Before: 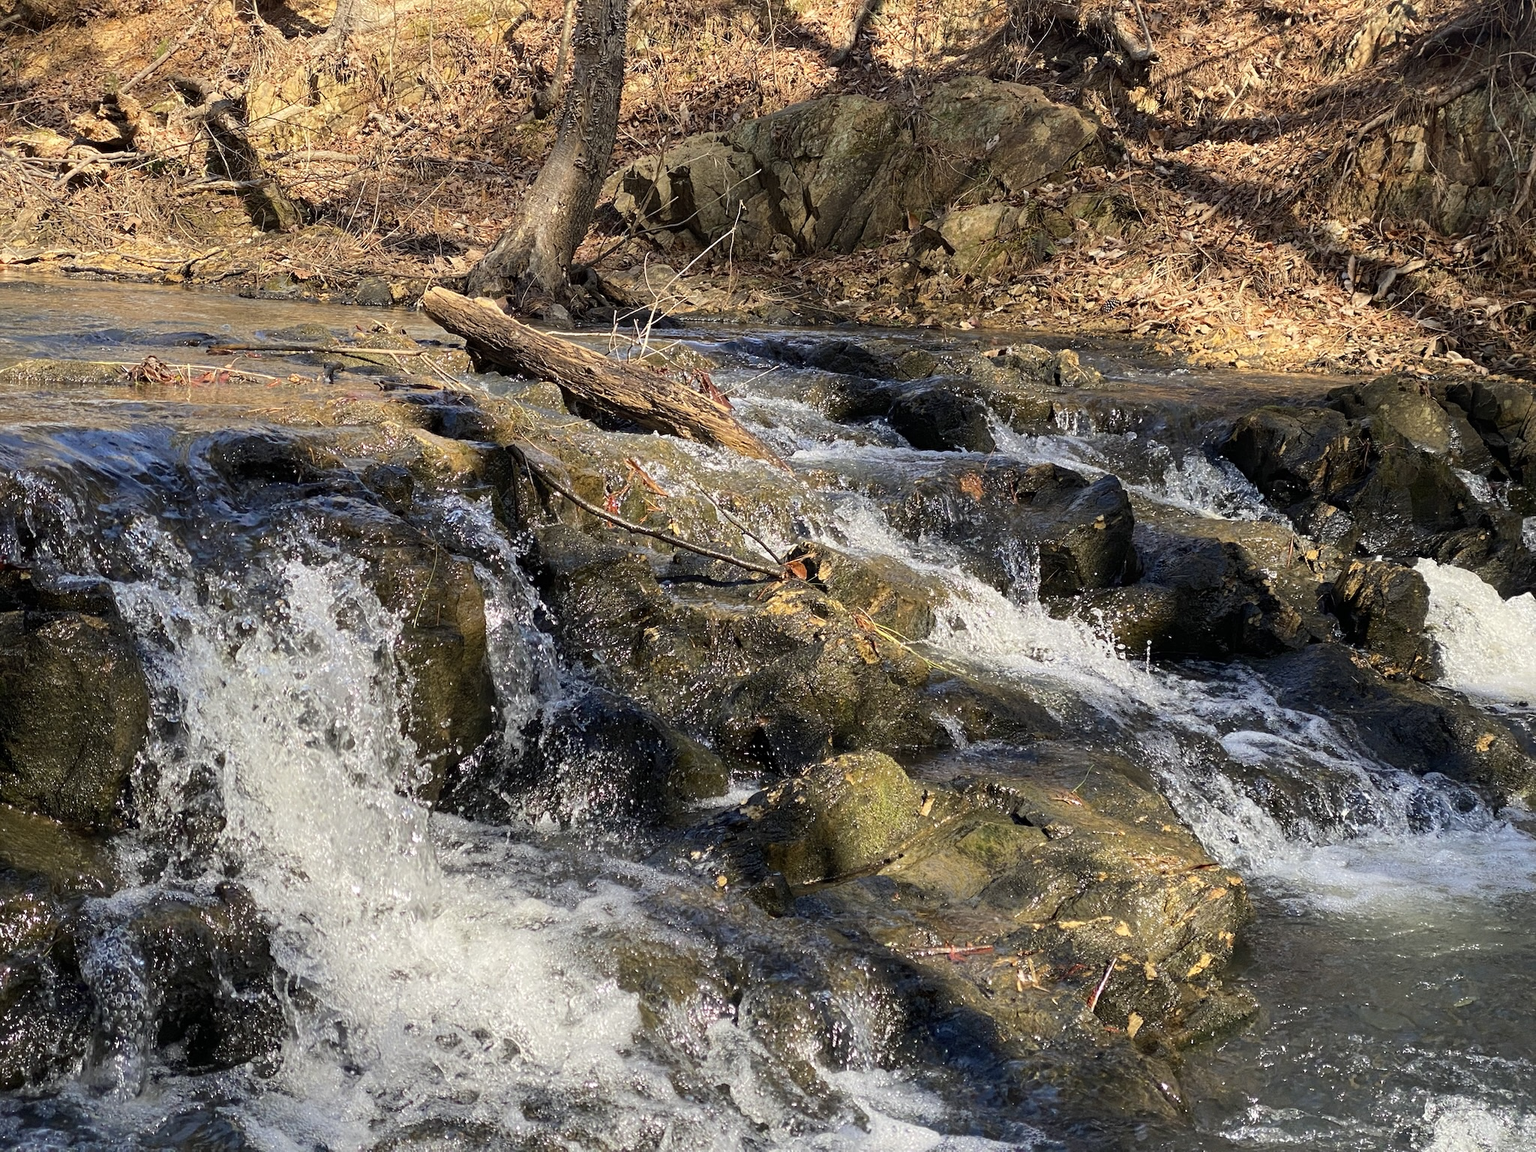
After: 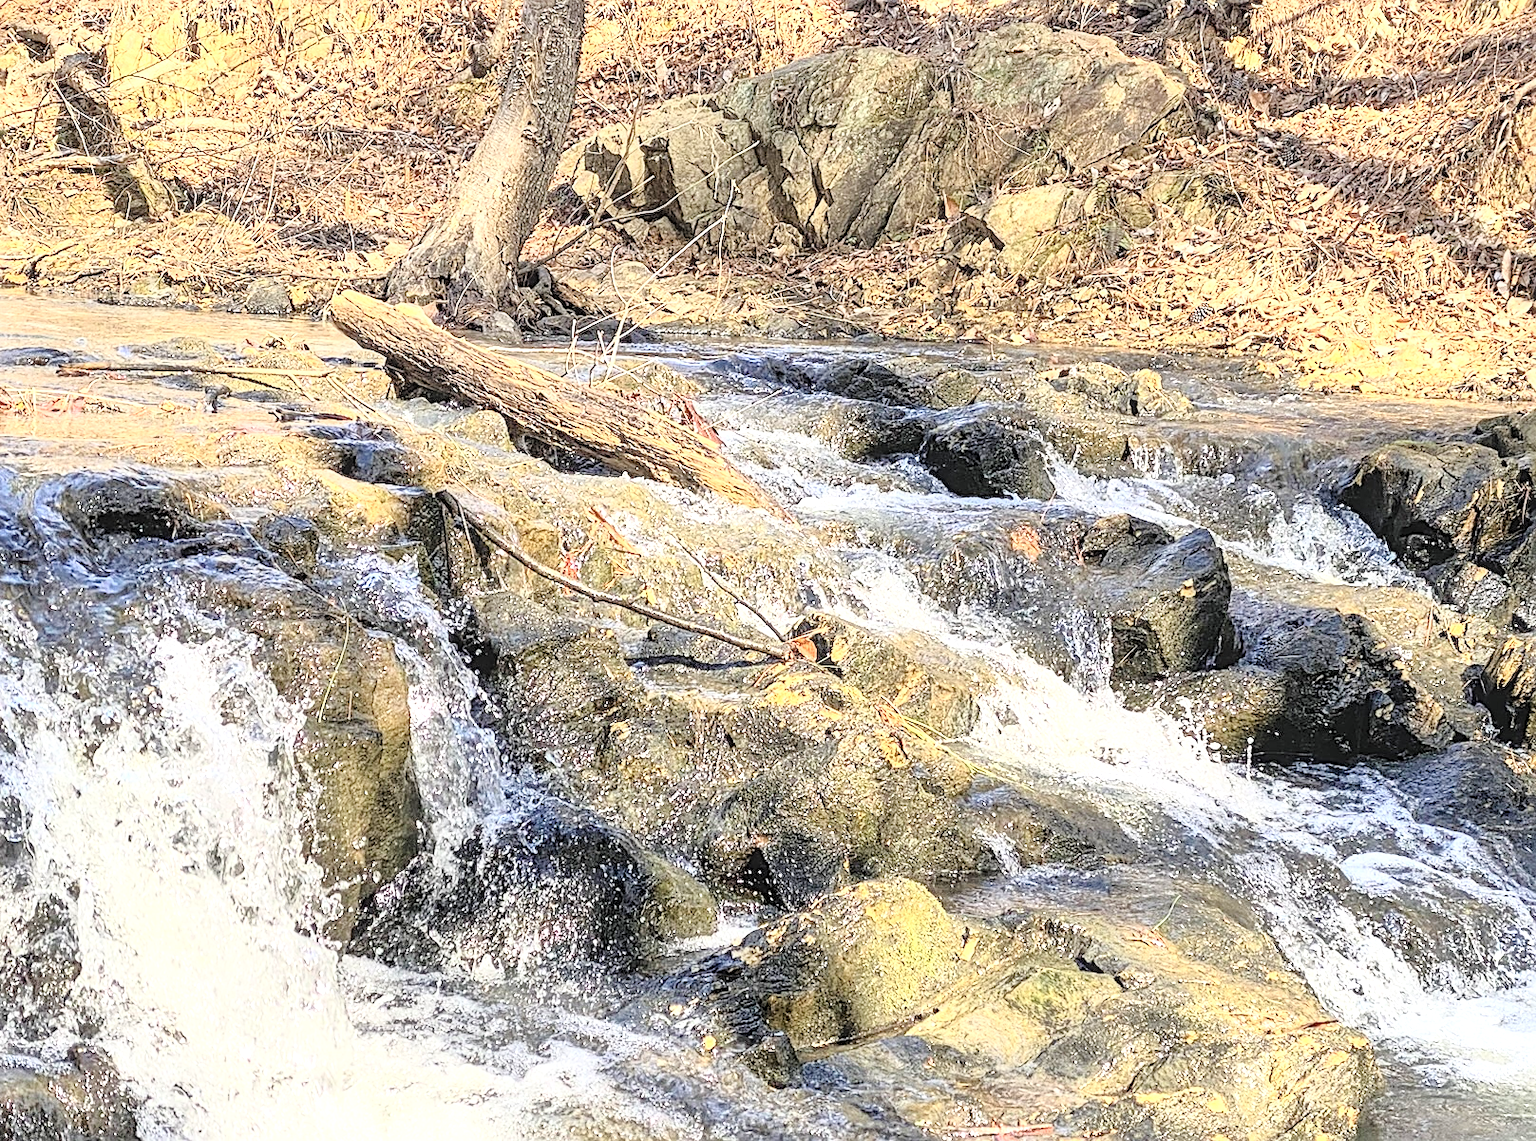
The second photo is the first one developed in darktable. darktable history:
local contrast: on, module defaults
crop and rotate: left 10.581%, top 5.066%, right 10.46%, bottom 16.635%
exposure: black level correction 0, exposure 0.699 EV, compensate exposure bias true, compensate highlight preservation false
contrast brightness saturation: contrast 0.38, brightness 0.521
contrast equalizer: y [[0.5, 0.5, 0.472, 0.5, 0.5, 0.5], [0.5 ×6], [0.5 ×6], [0 ×6], [0 ×6]]
sharpen: on, module defaults
tone equalizer: -7 EV 0.16 EV, -6 EV 0.586 EV, -5 EV 1.14 EV, -4 EV 1.36 EV, -3 EV 1.18 EV, -2 EV 0.6 EV, -1 EV 0.162 EV
